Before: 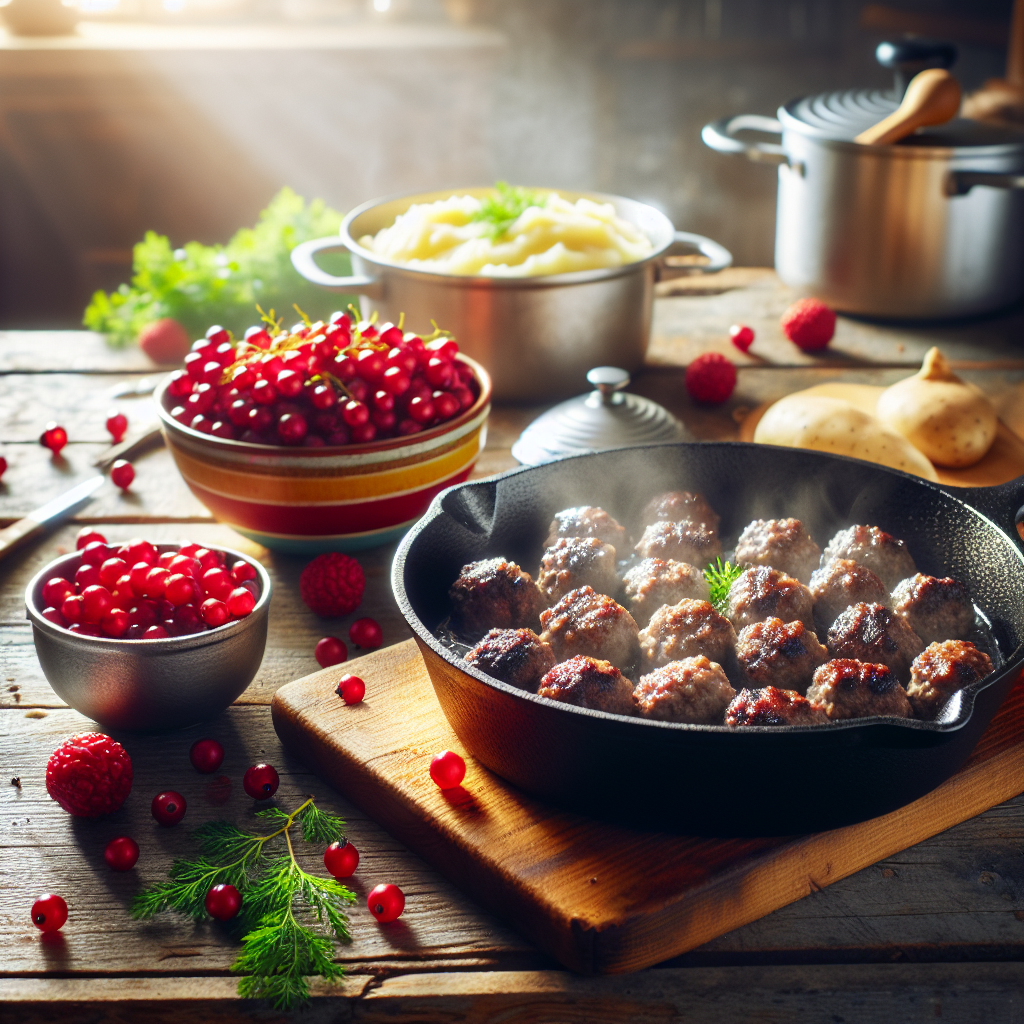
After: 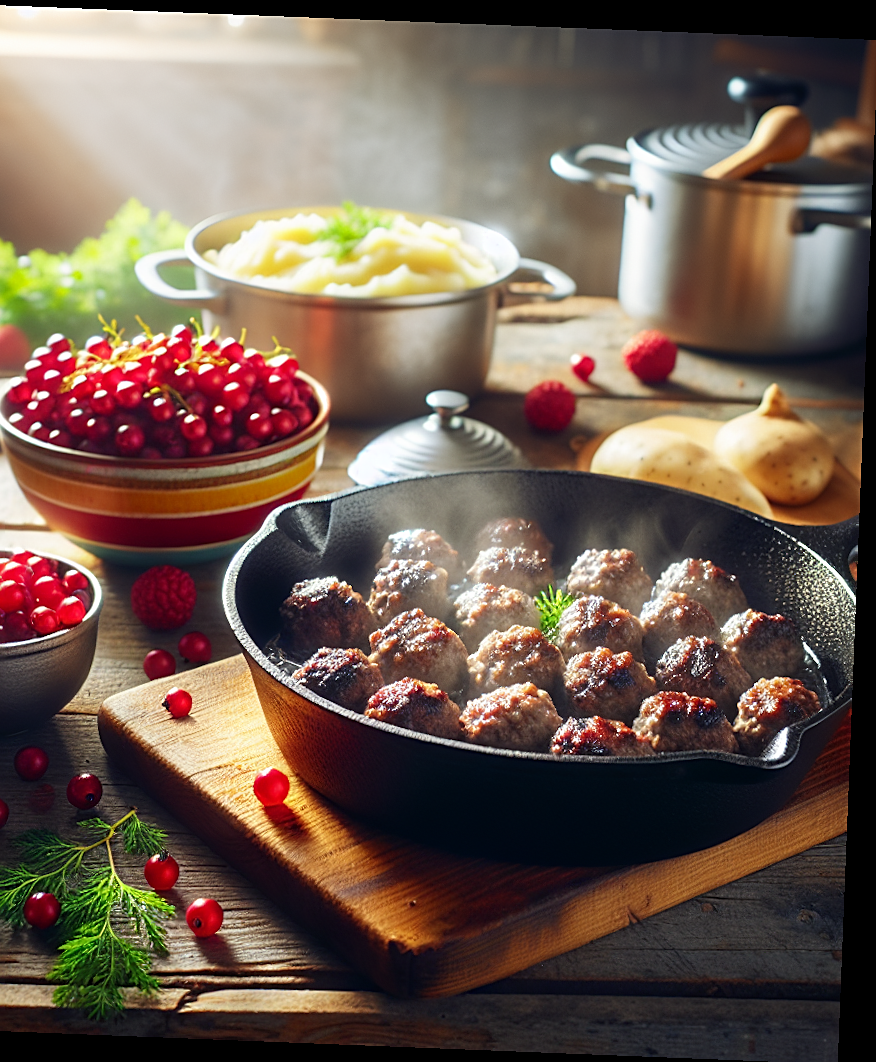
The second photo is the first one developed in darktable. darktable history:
rotate and perspective: rotation 2.27°, automatic cropping off
crop: left 17.582%, bottom 0.031%
sharpen: on, module defaults
